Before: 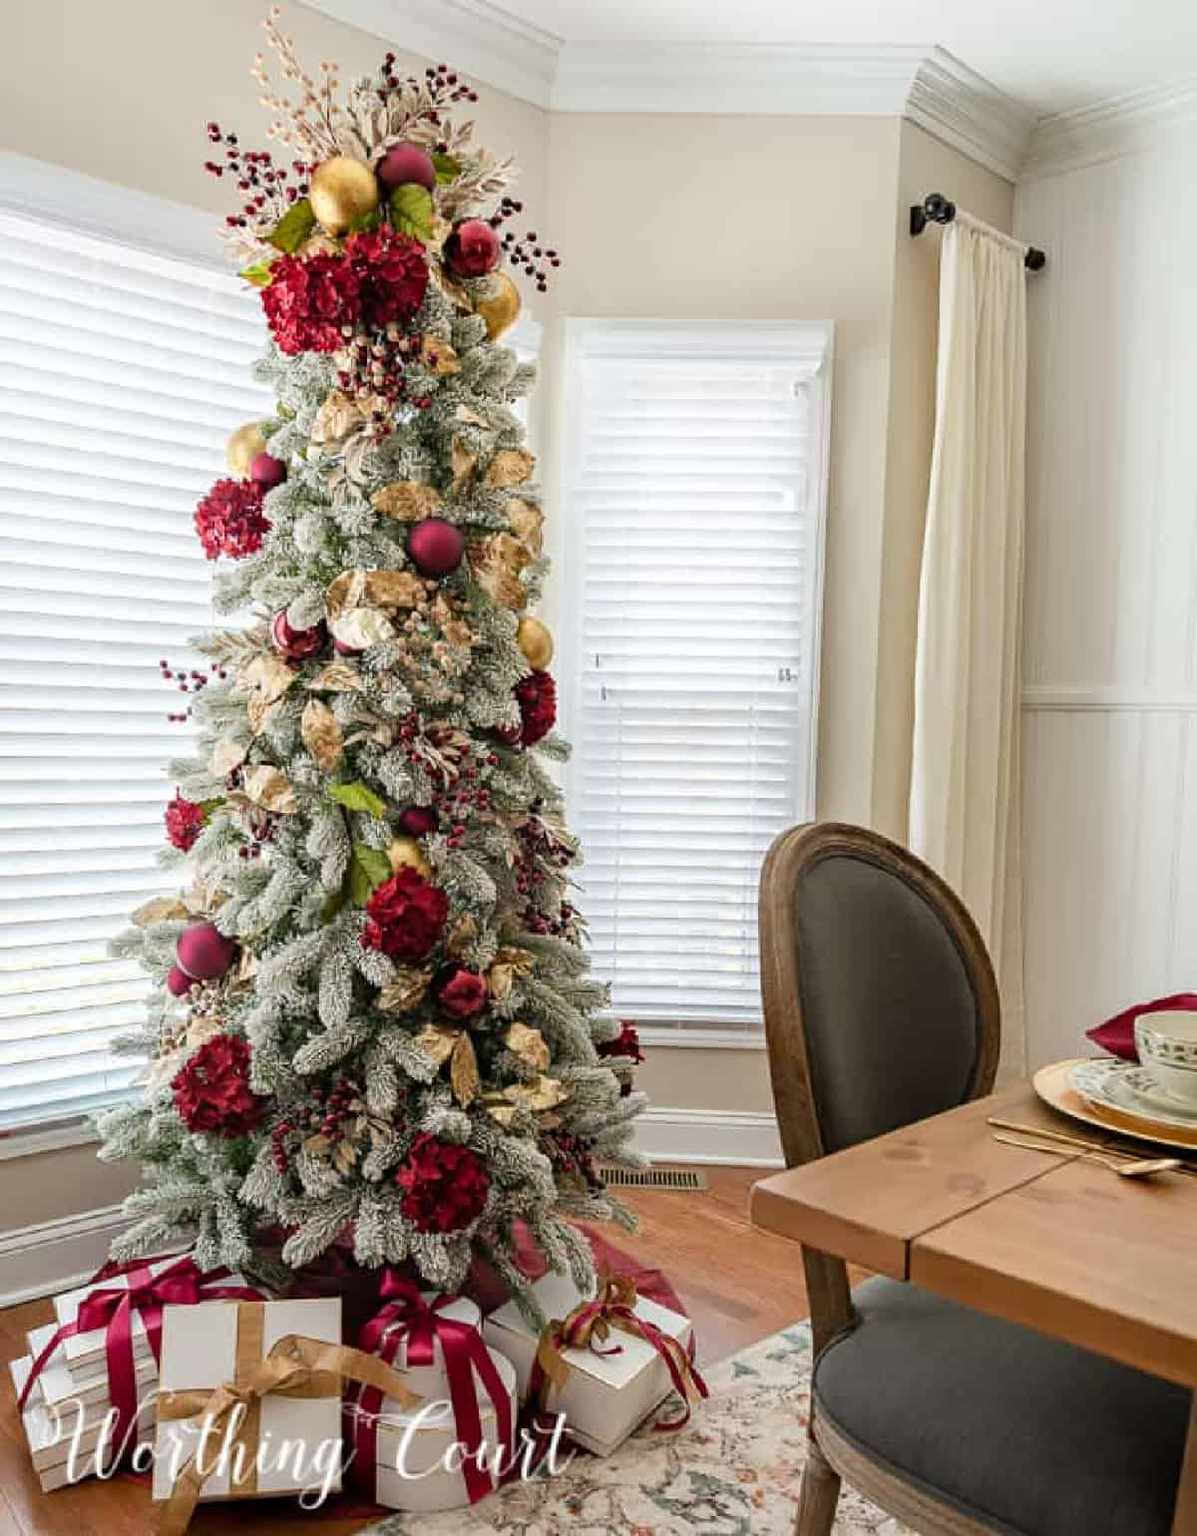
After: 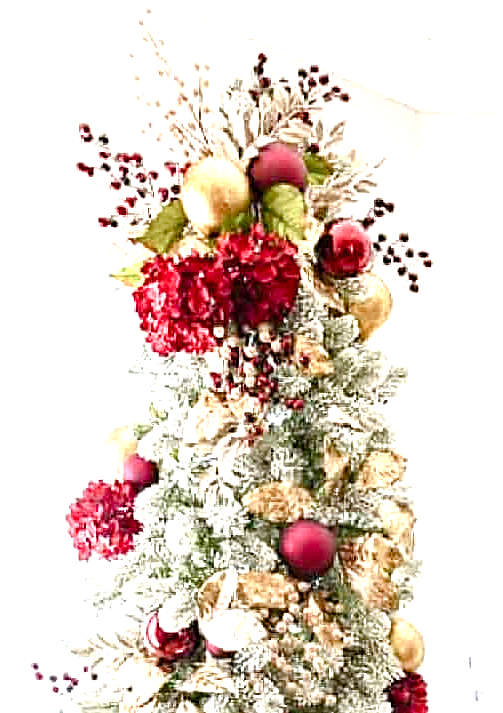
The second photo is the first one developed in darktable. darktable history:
crop and rotate: left 10.817%, top 0.062%, right 47.194%, bottom 53.626%
tone equalizer: on, module defaults
exposure: exposure 1.25 EV, compensate exposure bias true, compensate highlight preservation false
sharpen: on, module defaults
color balance rgb: perceptual saturation grading › global saturation 20%, perceptual saturation grading › highlights -50%, perceptual saturation grading › shadows 30%
